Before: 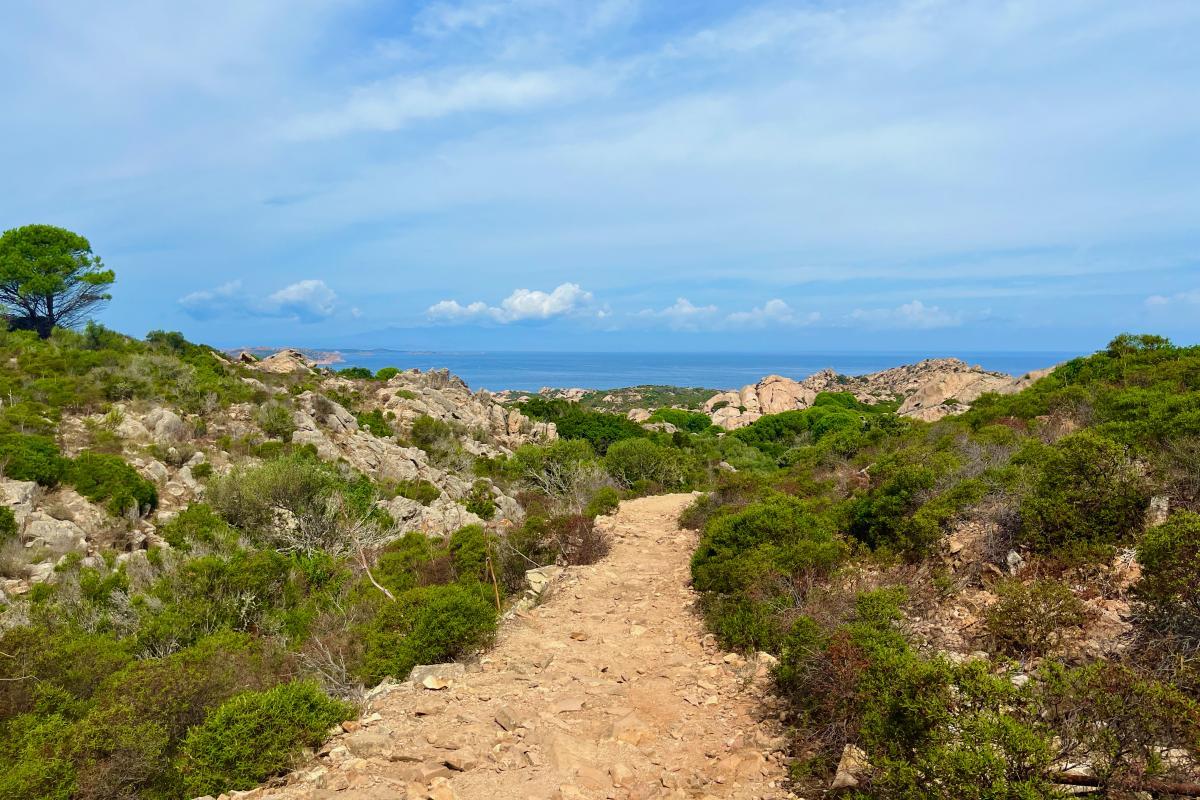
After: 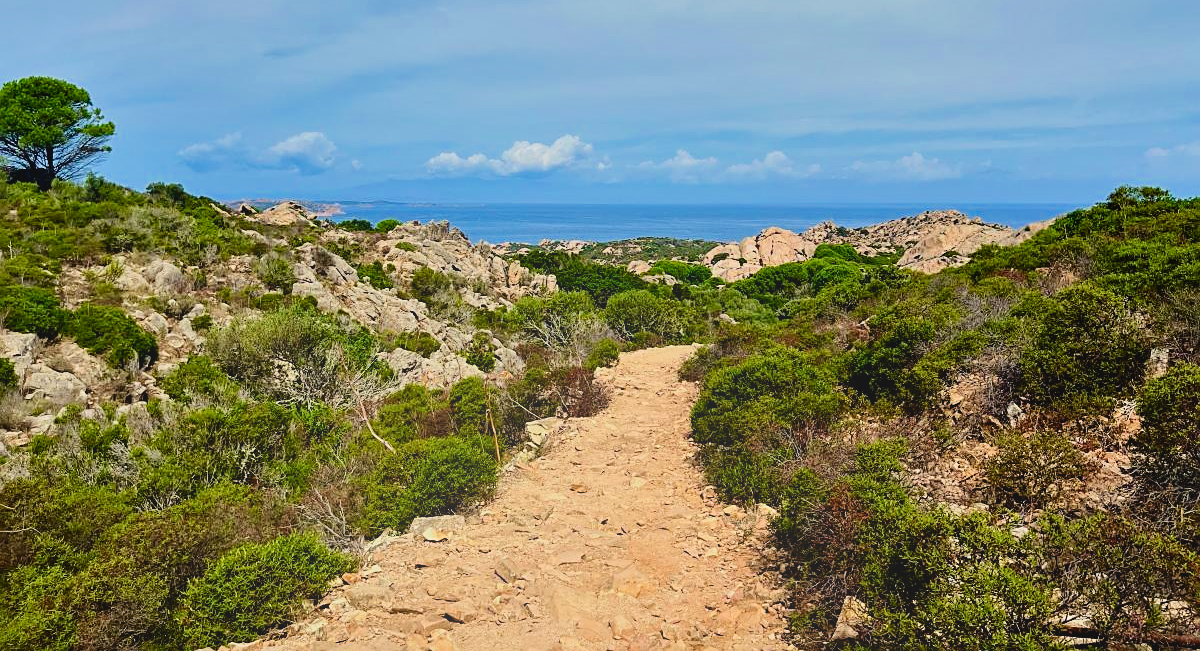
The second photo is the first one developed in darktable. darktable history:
bloom: size 40%
color correction: highlights a* -0.137, highlights b* 0.137
contrast brightness saturation: contrast 0.15, brightness -0.01, saturation 0.1
sharpen: on, module defaults
filmic rgb: black relative exposure -7.65 EV, white relative exposure 4.56 EV, hardness 3.61, color science v6 (2022)
contrast equalizer: octaves 7, y [[0.6 ×6], [0.55 ×6], [0 ×6], [0 ×6], [0 ×6]], mix 0.29
shadows and highlights: shadows 5, soften with gaussian
crop and rotate: top 18.507%
